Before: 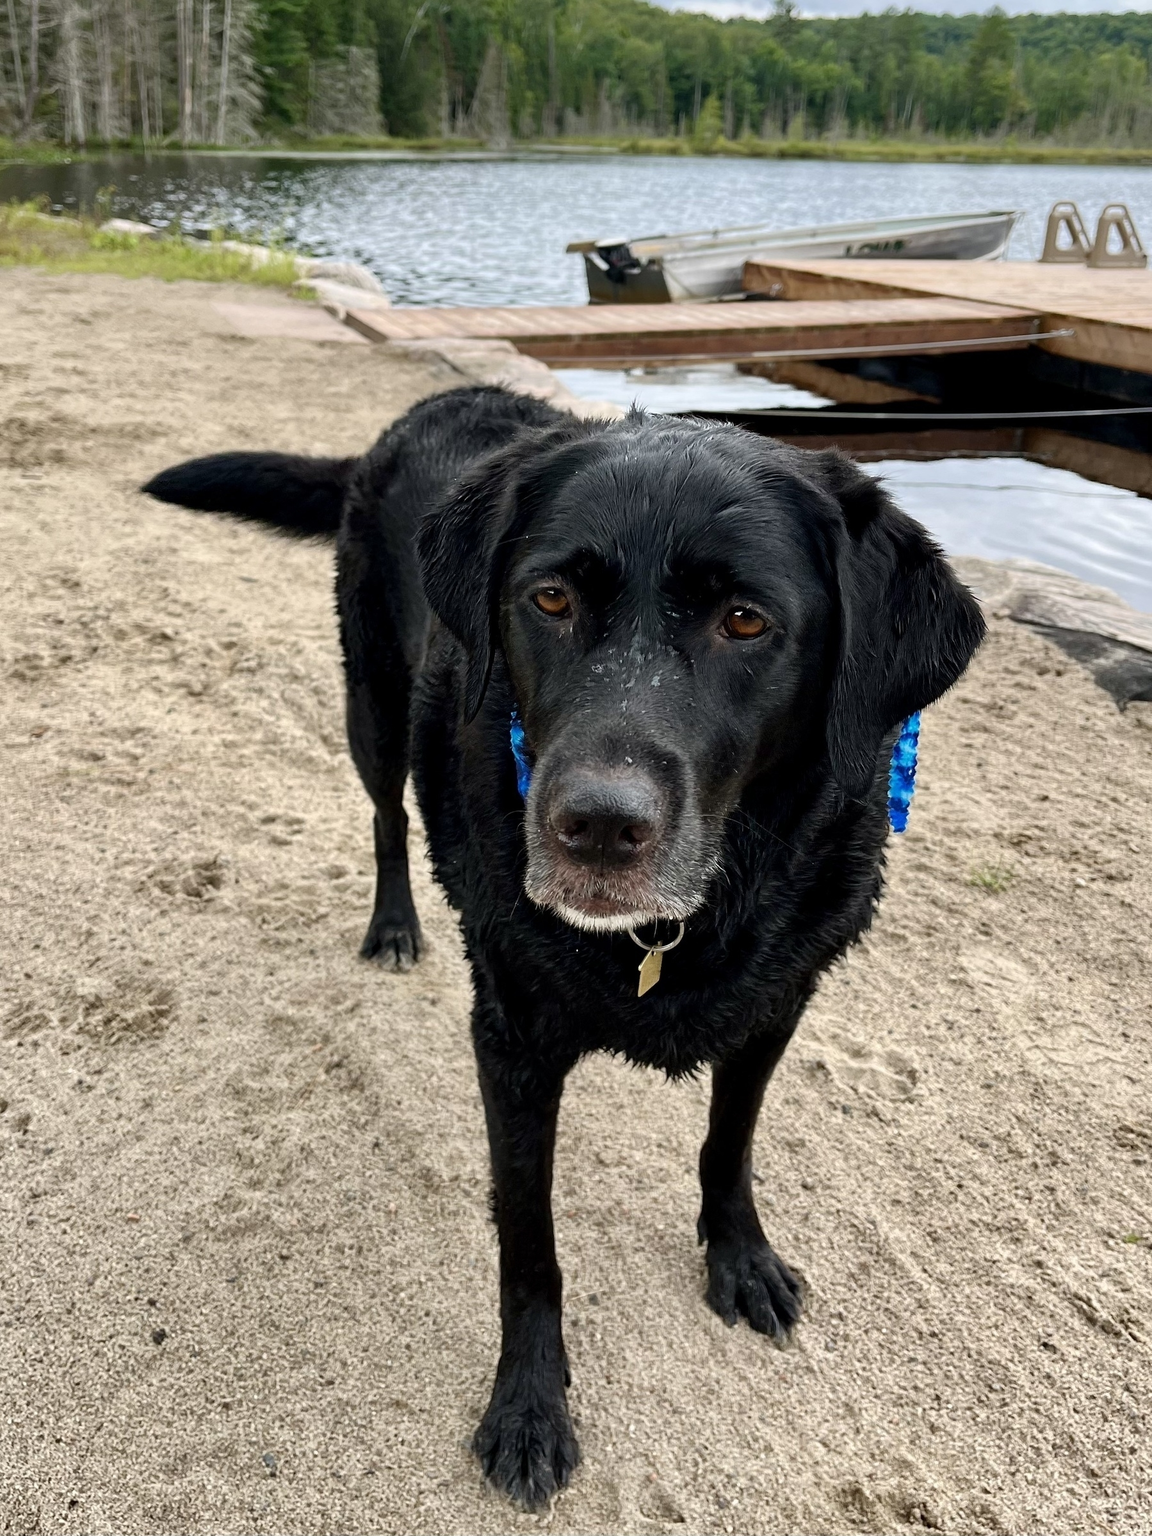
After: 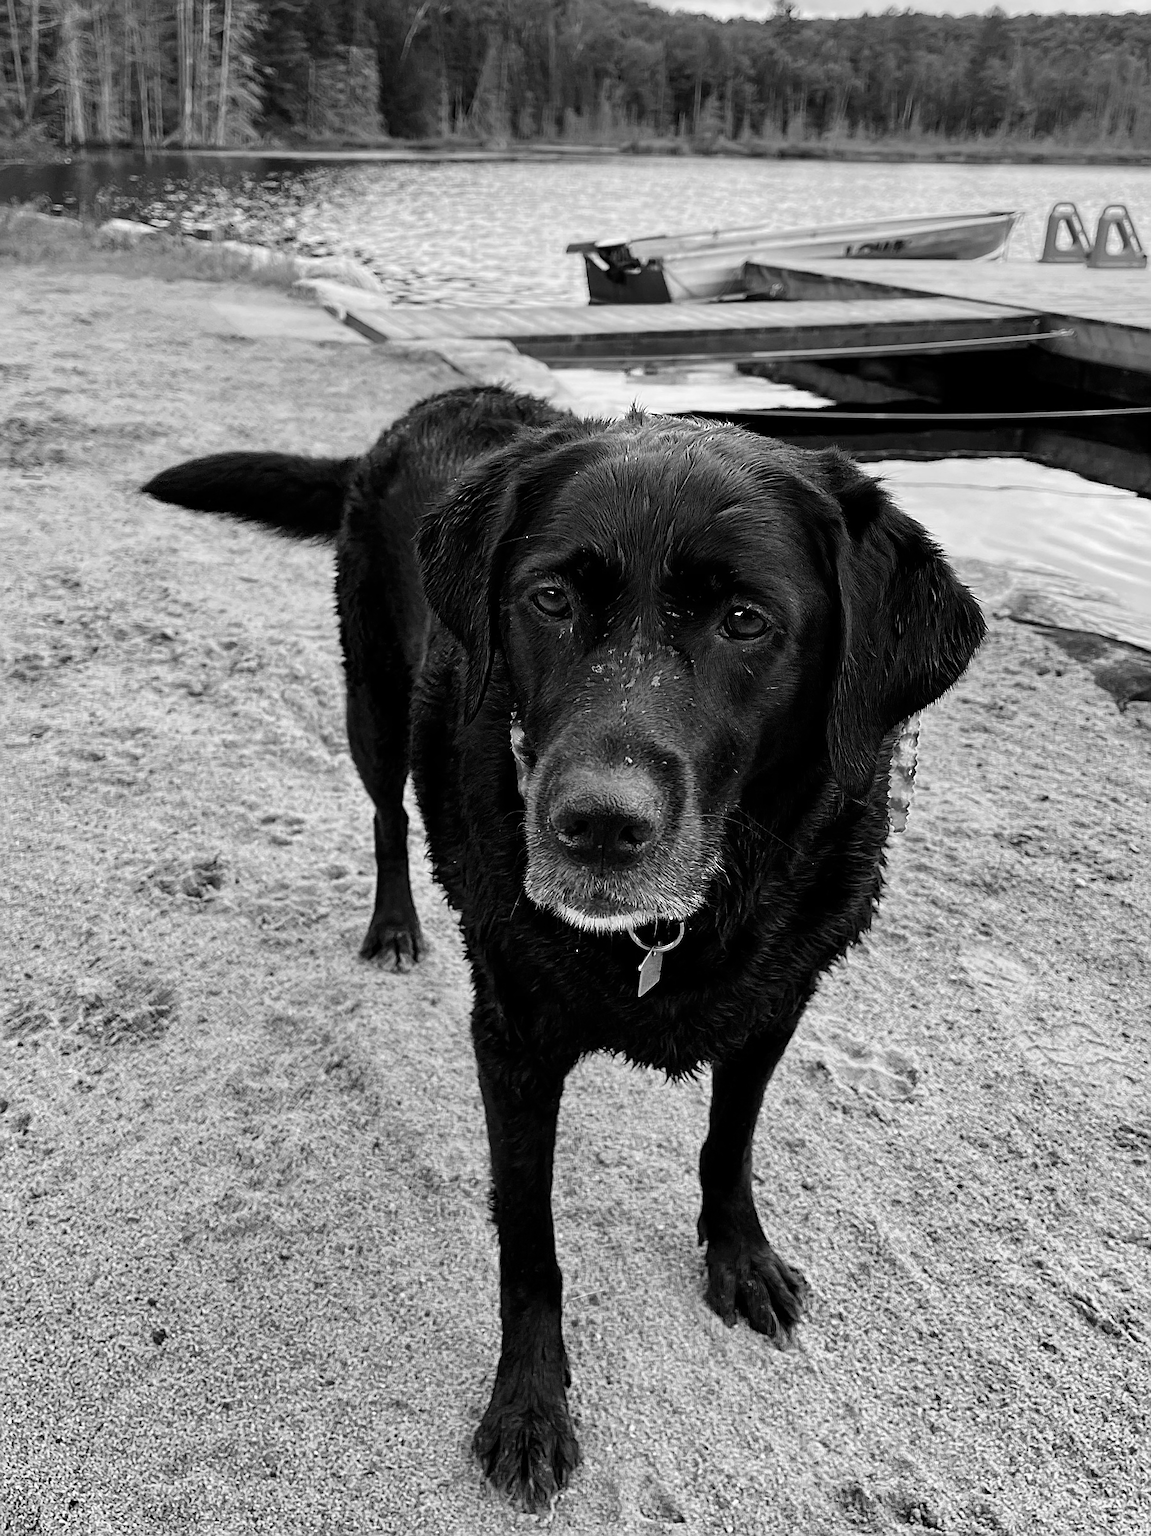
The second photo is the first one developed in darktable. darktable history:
color calibration: output gray [0.246, 0.254, 0.501, 0], illuminant as shot in camera, x 0.358, y 0.373, temperature 4628.91 K
sharpen: on, module defaults
tone curve: curves: ch0 [(0, 0) (0.08, 0.056) (0.4, 0.4) (0.6, 0.612) (0.92, 0.924) (1, 1)], color space Lab, independent channels, preserve colors none
